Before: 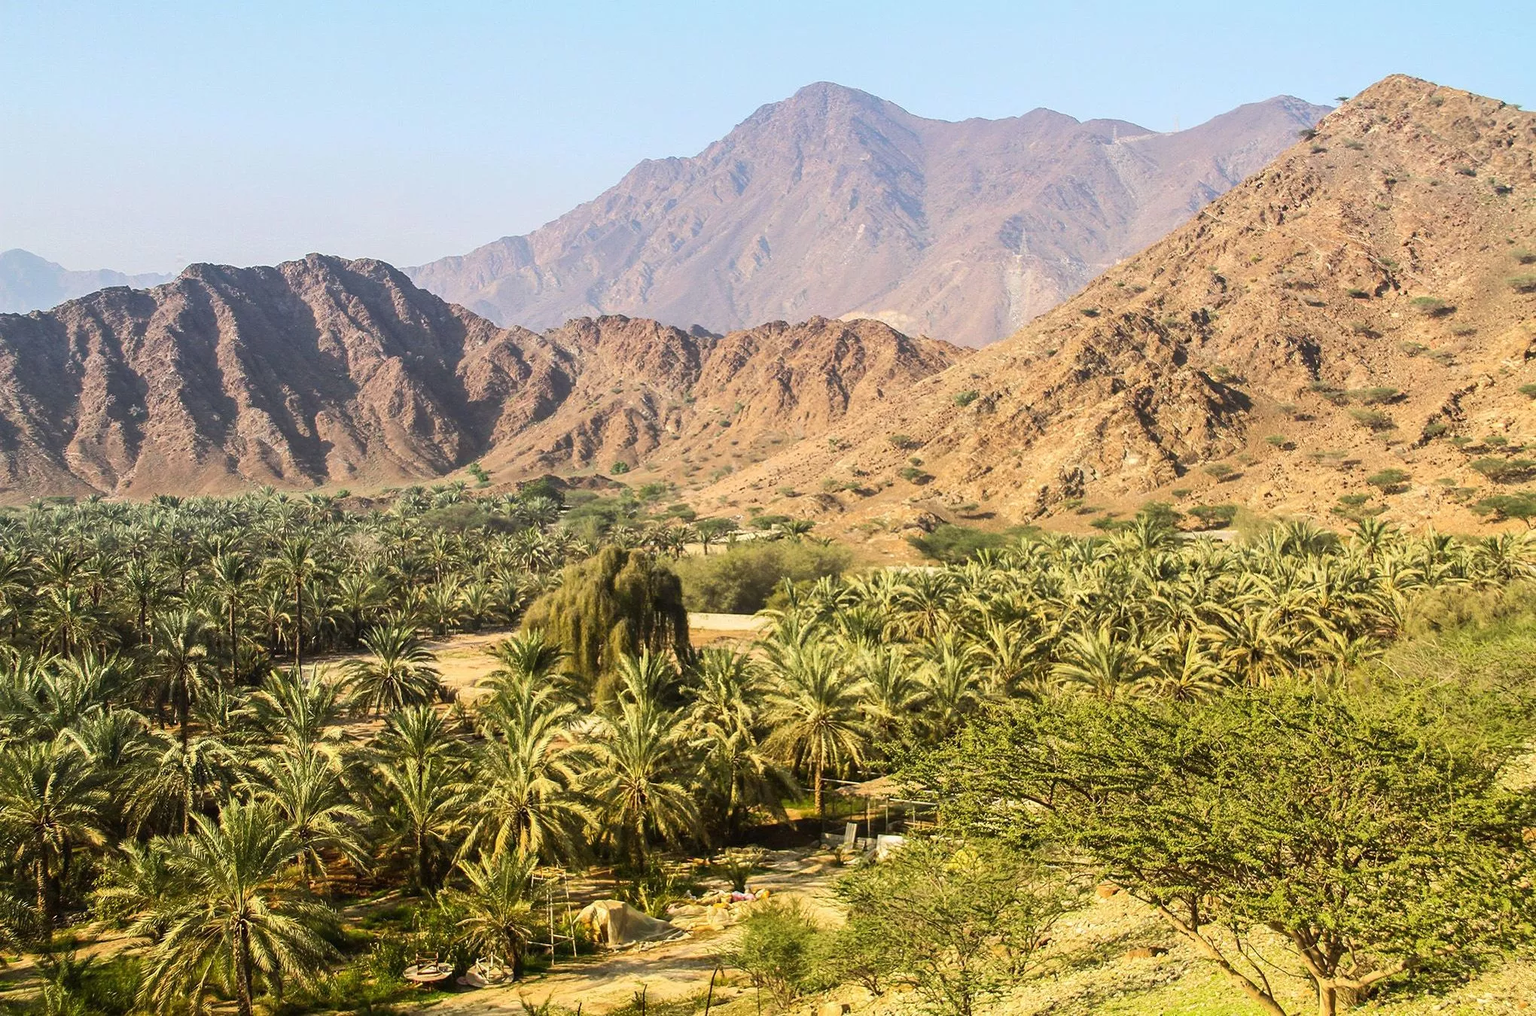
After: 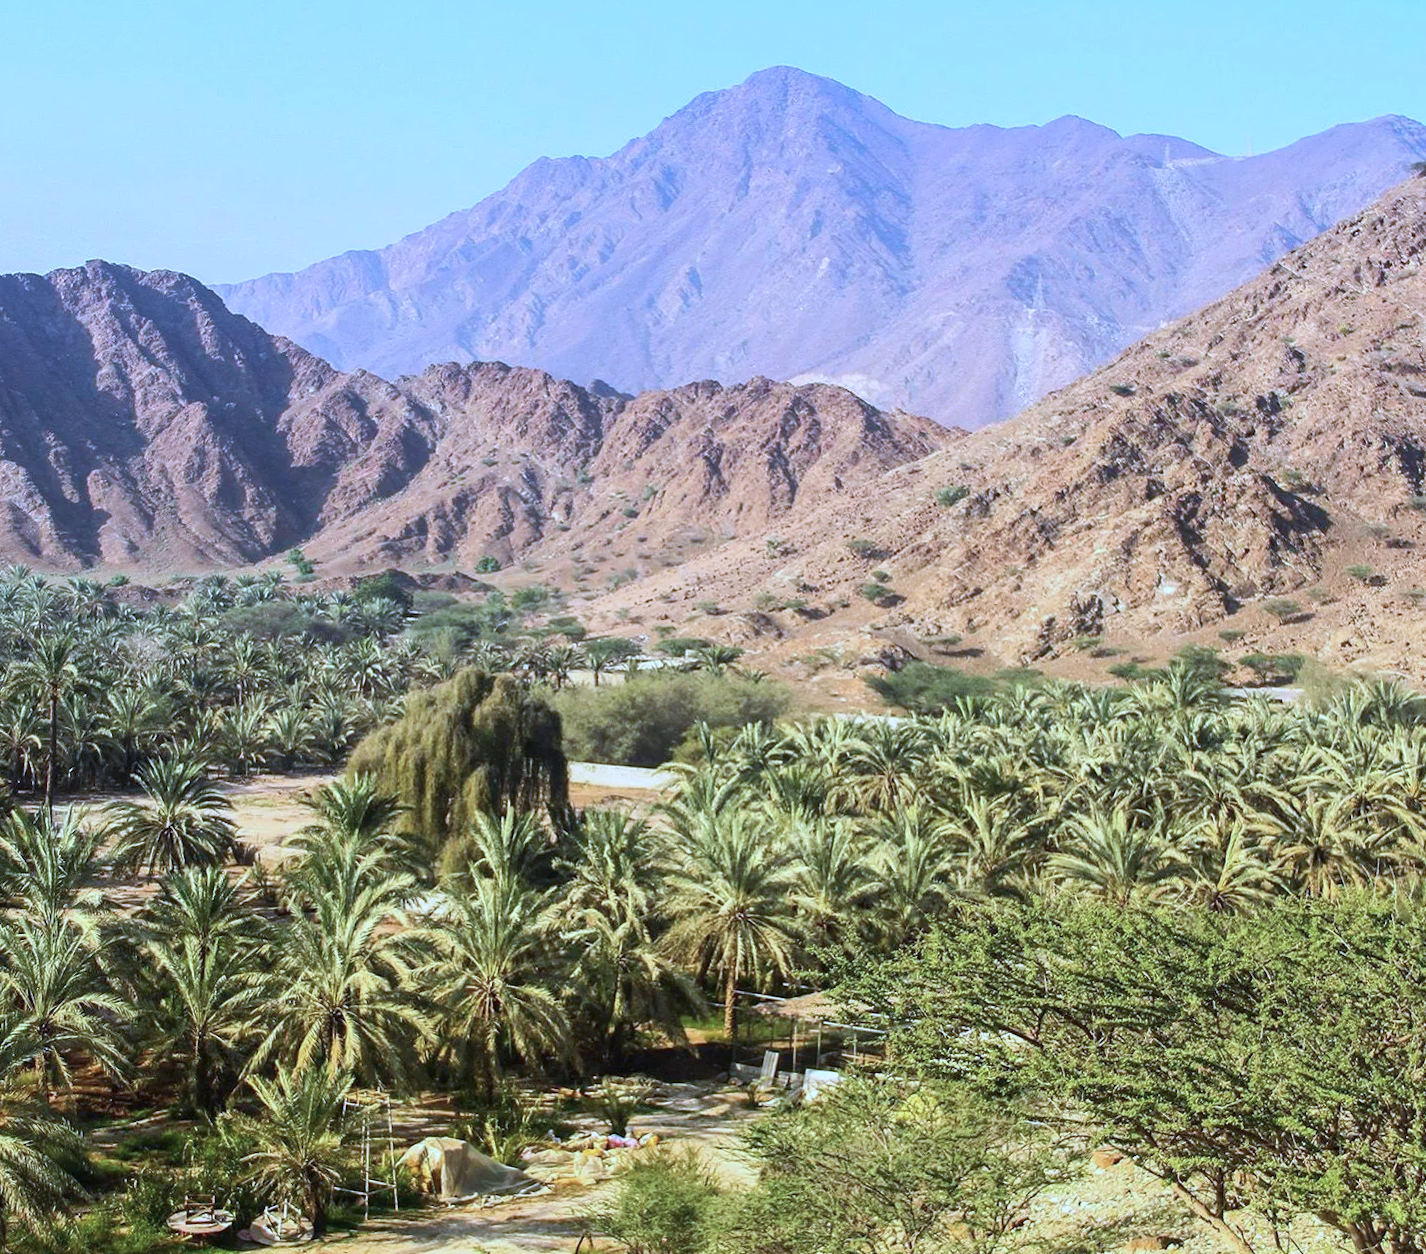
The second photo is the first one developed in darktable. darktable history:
crop and rotate: angle -2.88°, left 14.121%, top 0.039%, right 10.723%, bottom 0.093%
color calibration: illuminant as shot in camera, adaptation linear Bradford (ICC v4), x 0.407, y 0.406, temperature 3554.68 K
